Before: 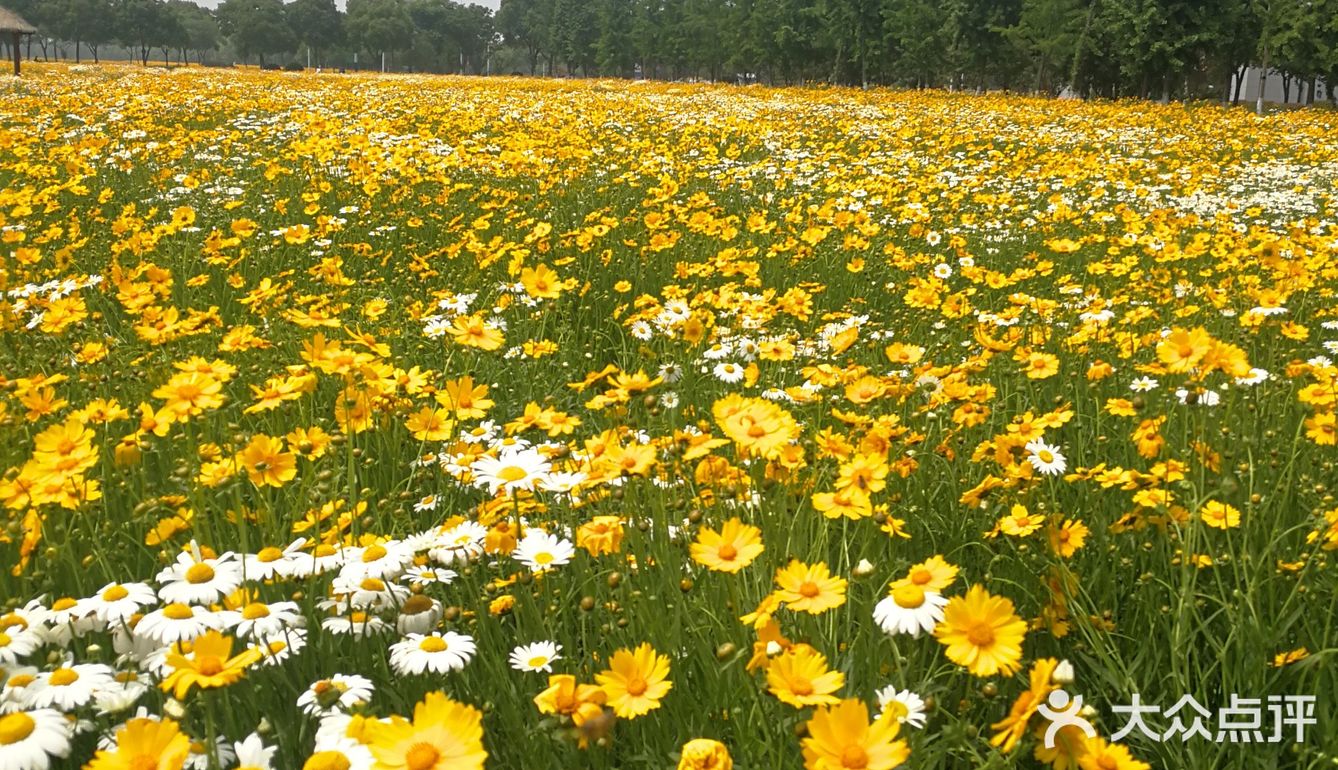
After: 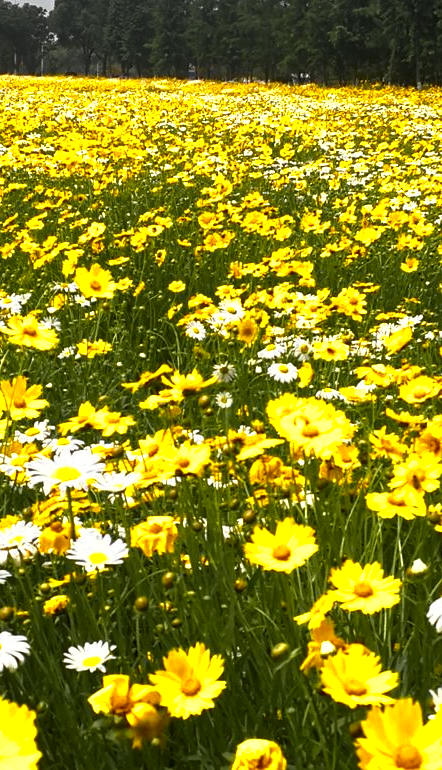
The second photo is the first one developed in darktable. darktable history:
color zones: curves: ch0 [(0.004, 0.306) (0.107, 0.448) (0.252, 0.656) (0.41, 0.398) (0.595, 0.515) (0.768, 0.628)]; ch1 [(0.07, 0.323) (0.151, 0.452) (0.252, 0.608) (0.346, 0.221) (0.463, 0.189) (0.61, 0.368) (0.735, 0.395) (0.921, 0.412)]; ch2 [(0, 0.476) (0.132, 0.512) (0.243, 0.512) (0.397, 0.48) (0.522, 0.376) (0.634, 0.536) (0.761, 0.46)]
crop: left 33.387%, right 33.548%
contrast brightness saturation: brightness -0.249, saturation 0.199
